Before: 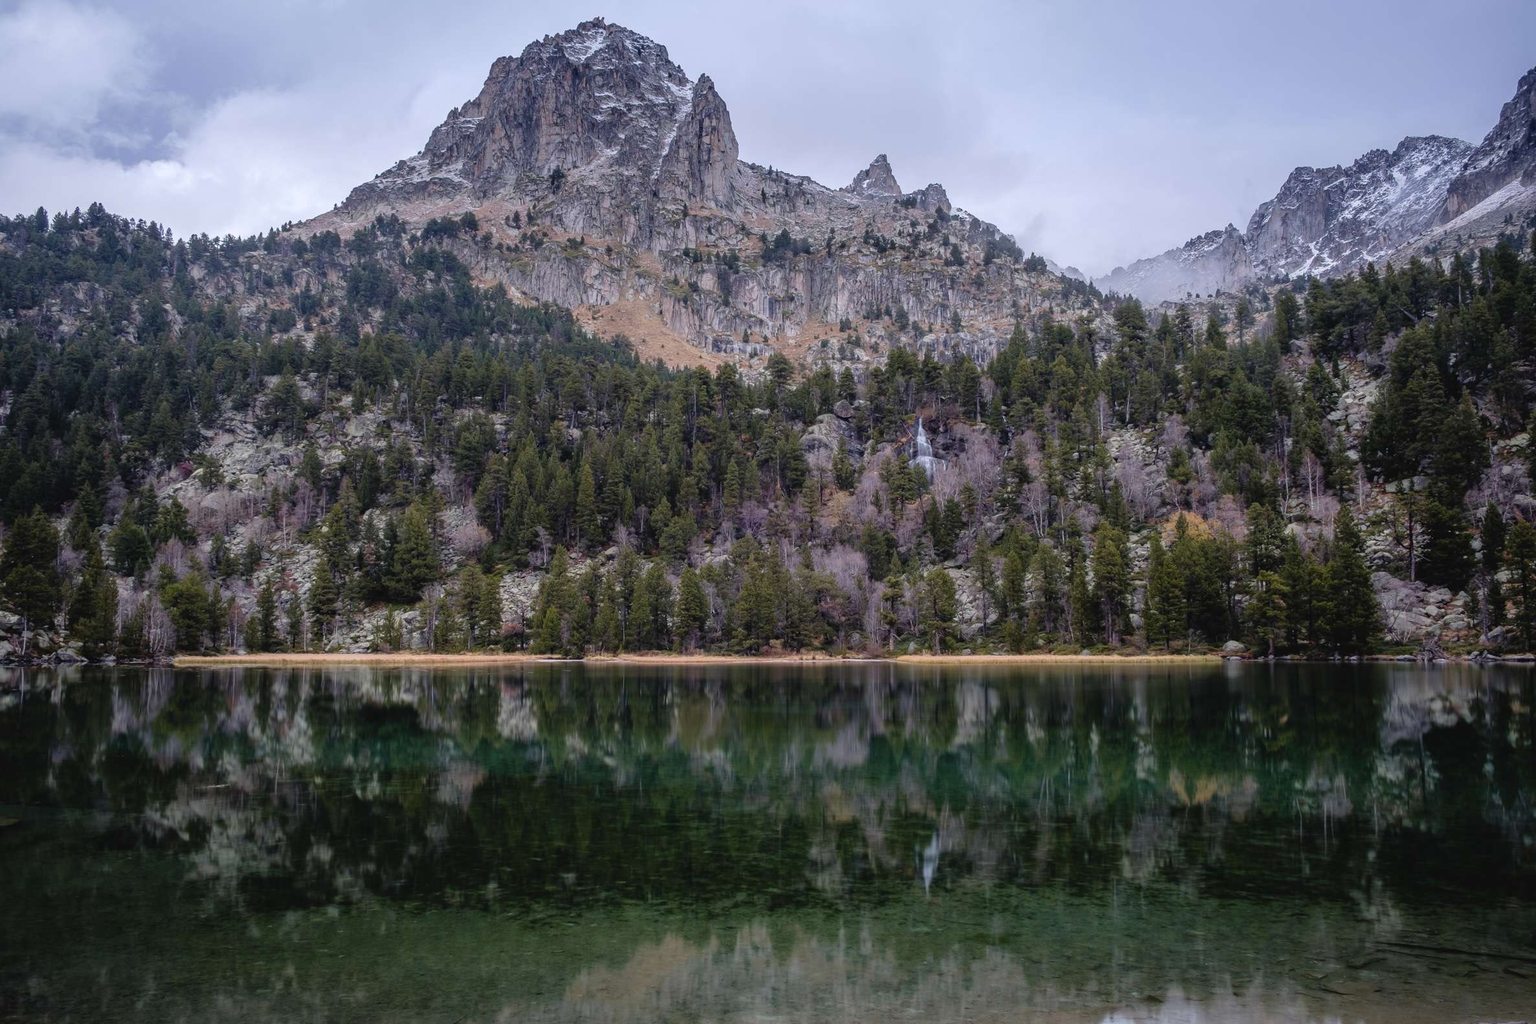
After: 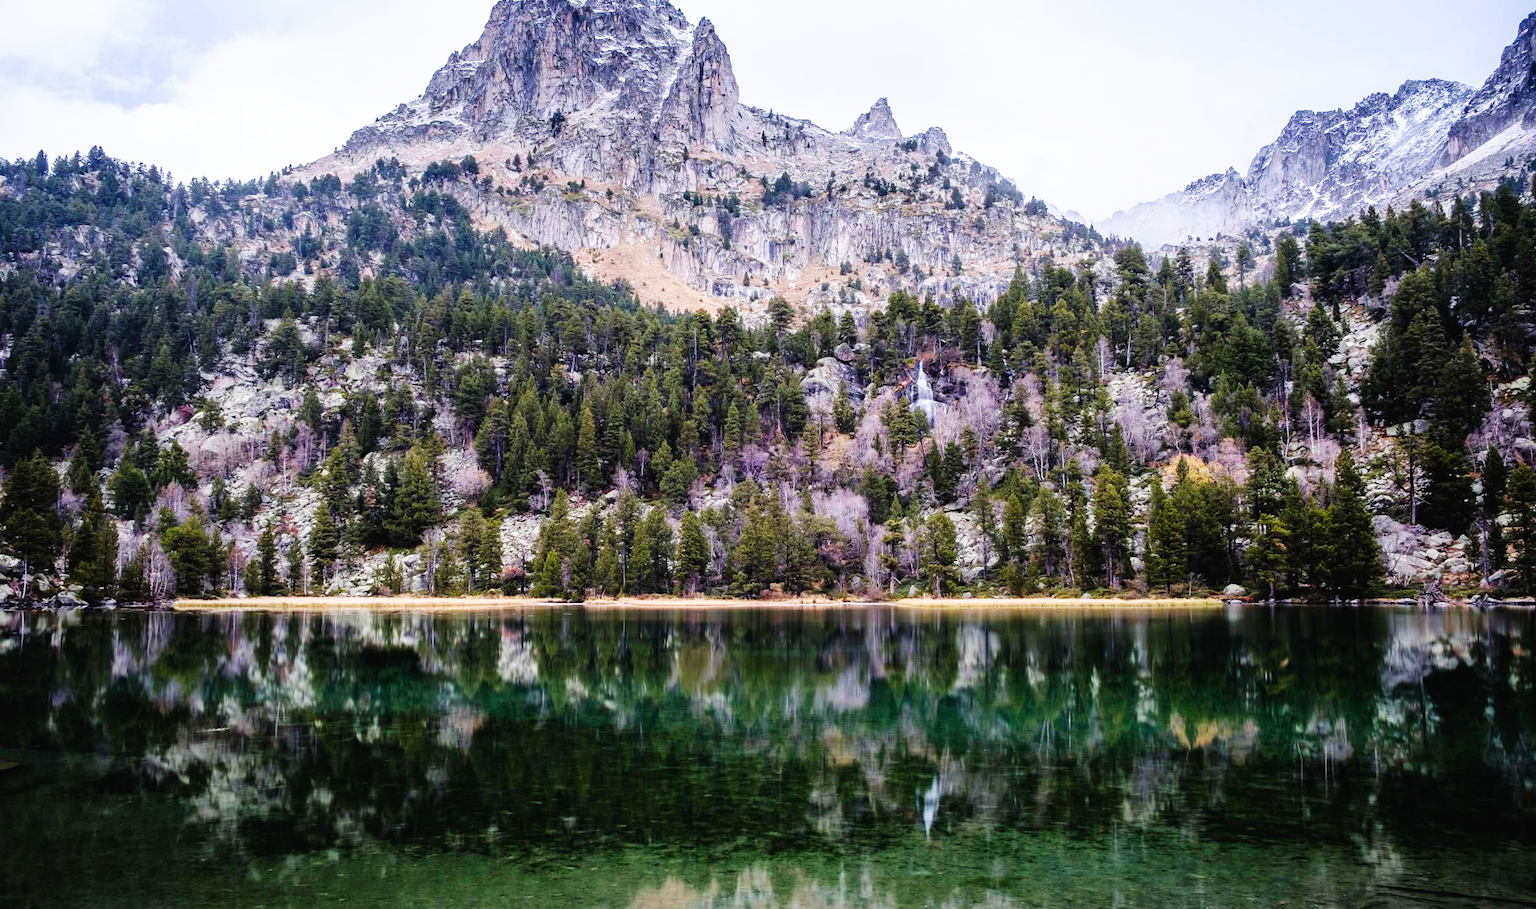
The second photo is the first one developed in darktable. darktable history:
crop and rotate: top 5.609%, bottom 5.609%
base curve: curves: ch0 [(0, 0) (0.007, 0.004) (0.027, 0.03) (0.046, 0.07) (0.207, 0.54) (0.442, 0.872) (0.673, 0.972) (1, 1)], preserve colors none
